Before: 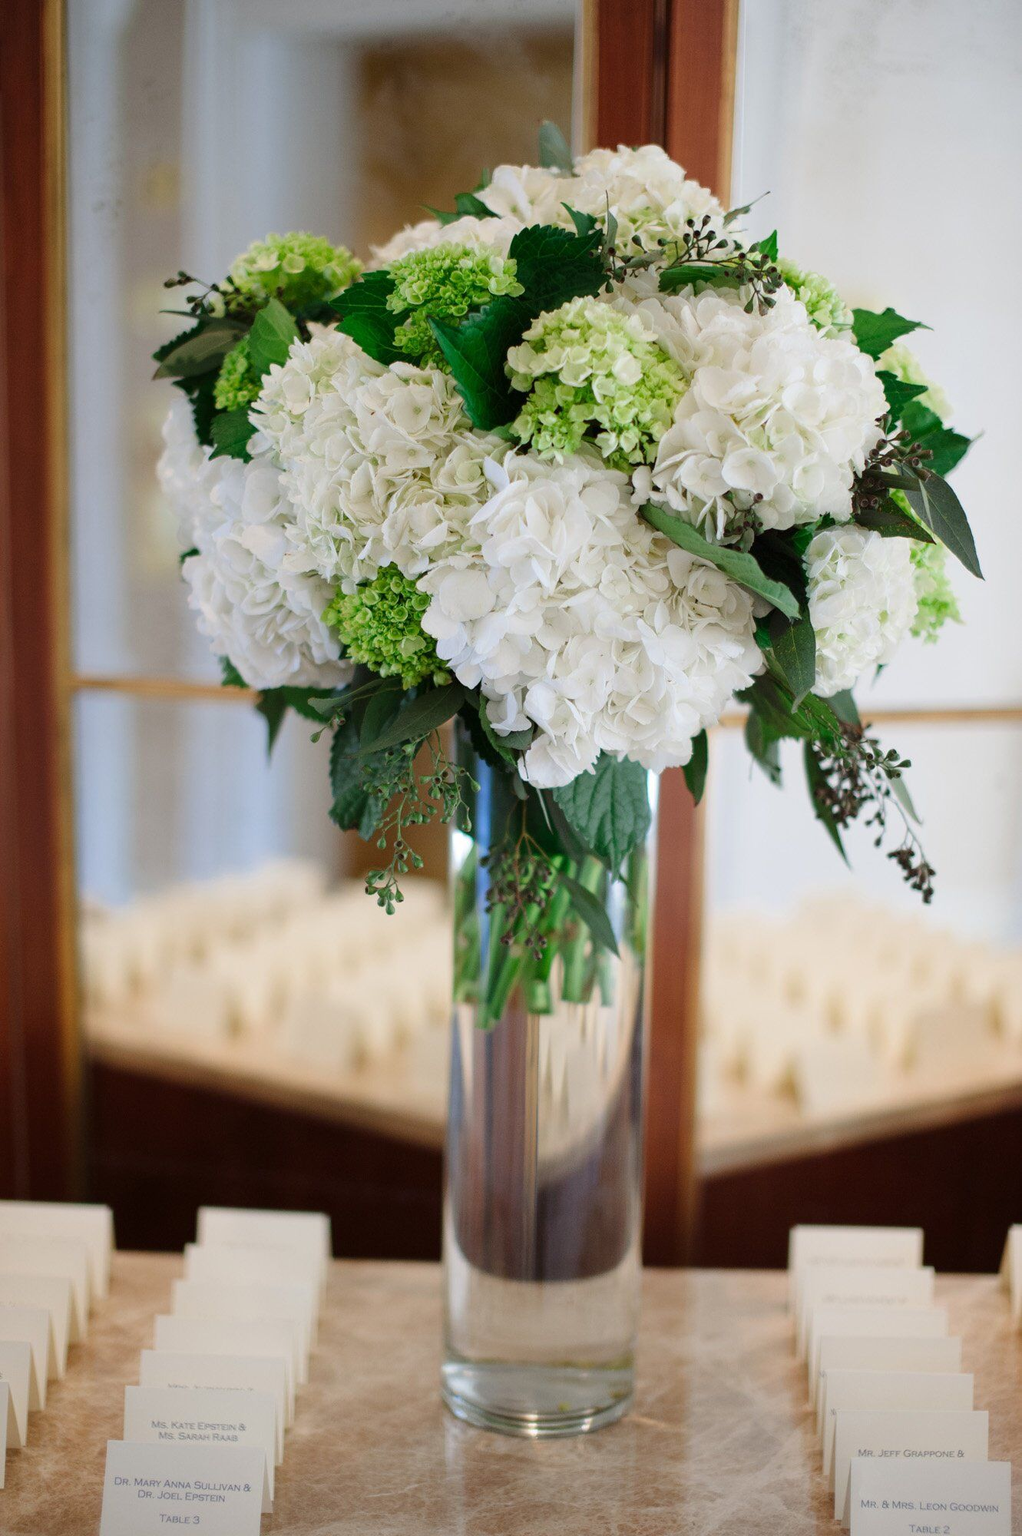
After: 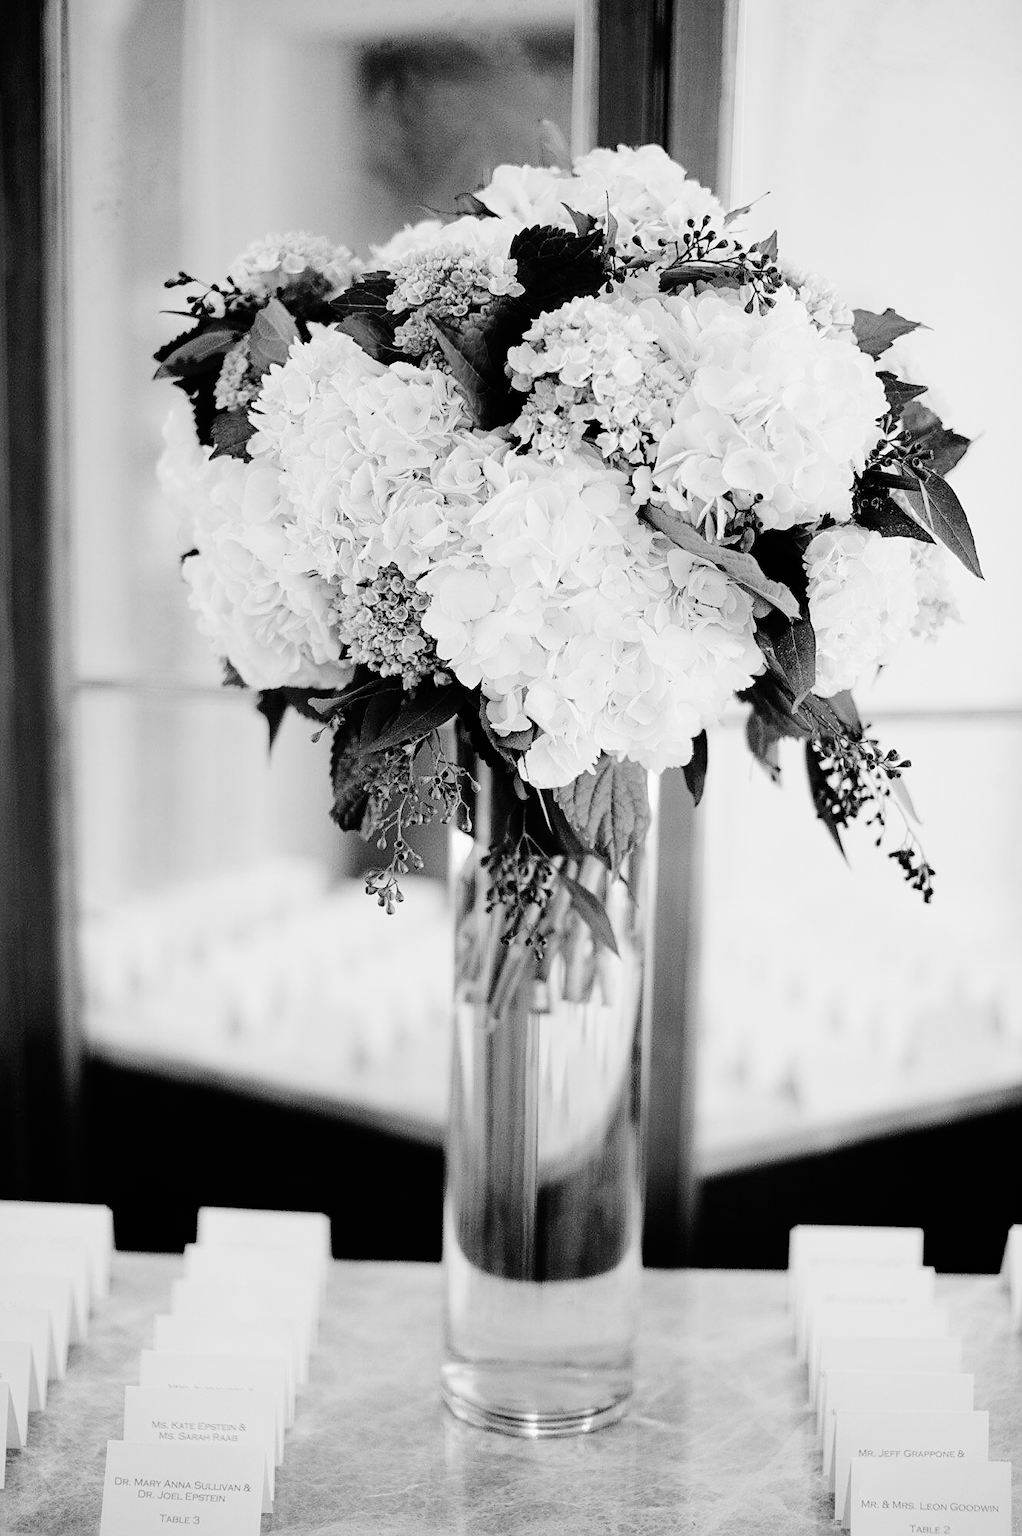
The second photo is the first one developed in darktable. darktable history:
base curve: curves: ch0 [(0, 0) (0.036, 0.01) (0.123, 0.254) (0.258, 0.504) (0.507, 0.748) (1, 1)], preserve colors none
monochrome: a -6.99, b 35.61, size 1.4
sharpen: radius 1.967
